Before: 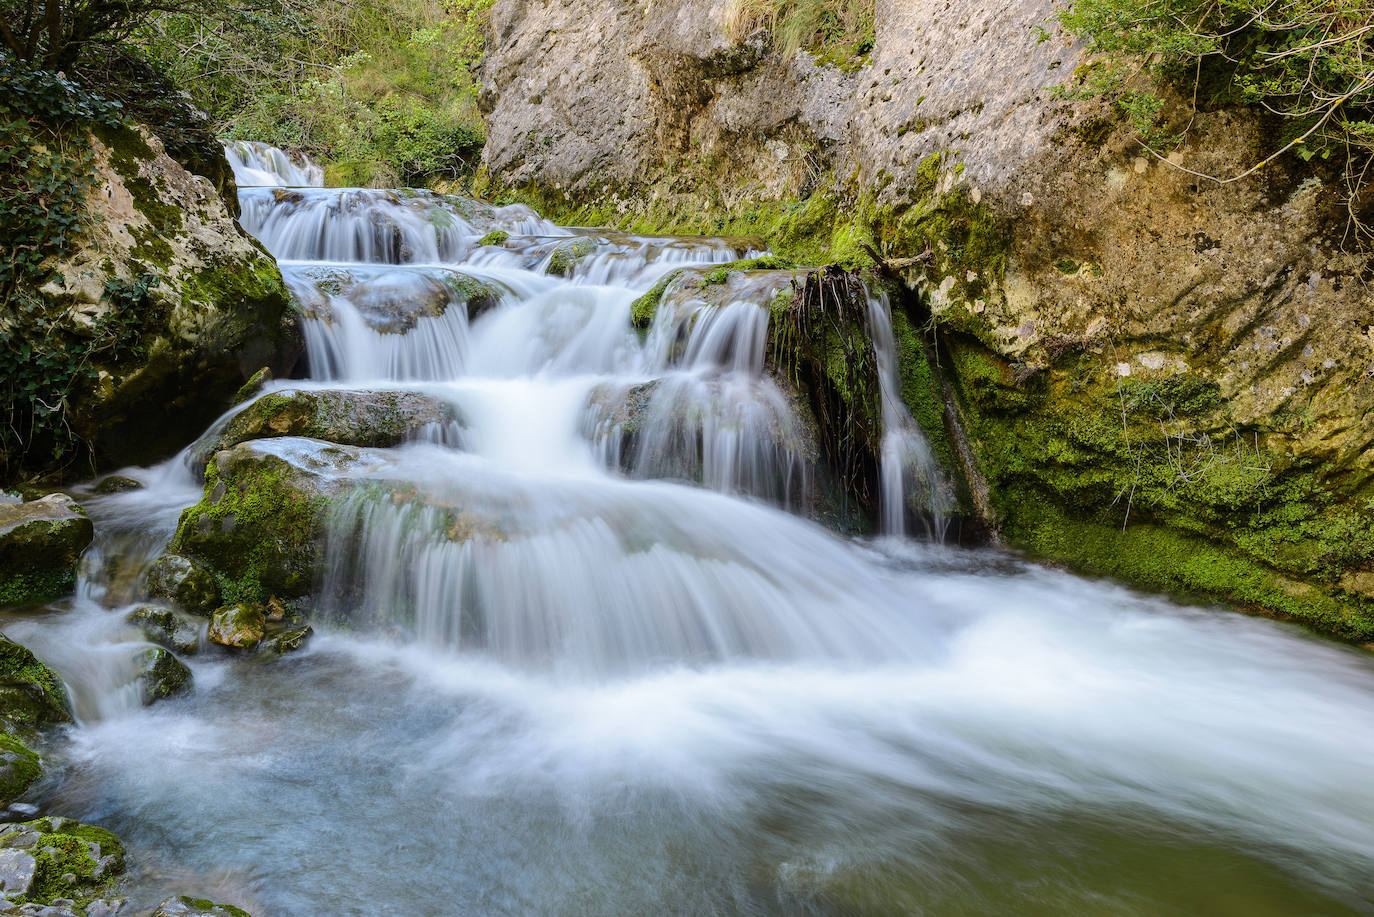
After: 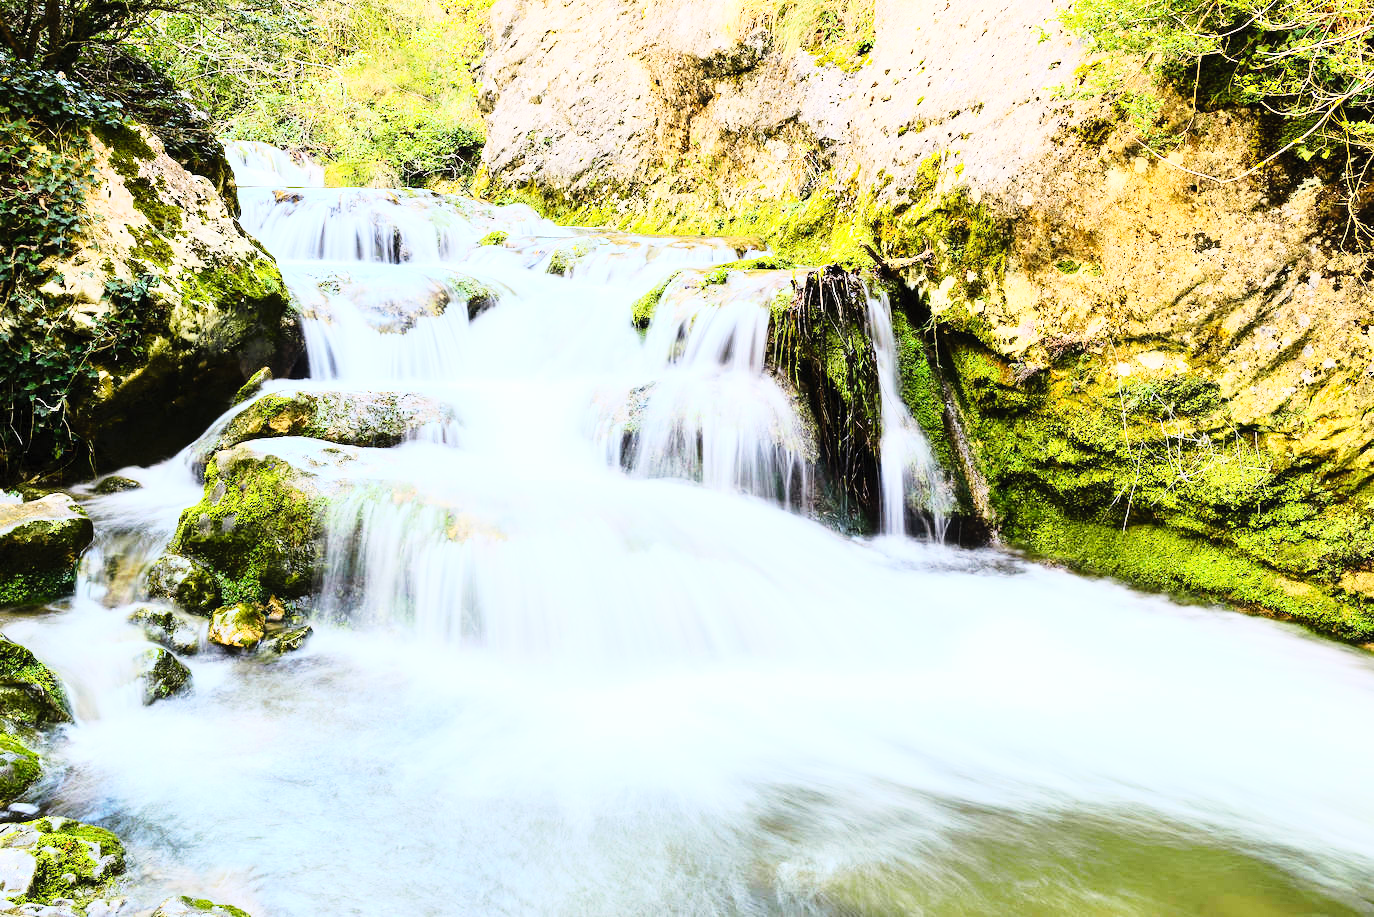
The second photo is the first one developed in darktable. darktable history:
base curve: curves: ch0 [(0, 0) (0.012, 0.01) (0.073, 0.168) (0.31, 0.711) (0.645, 0.957) (1, 1)]
tone equalizer: on, module defaults
contrast brightness saturation: contrast 0.201, brightness 0.158, saturation 0.228
tone curve: curves: ch0 [(0, 0) (0.739, 0.837) (1, 1)]; ch1 [(0, 0) (0.226, 0.261) (0.383, 0.397) (0.462, 0.473) (0.498, 0.502) (0.521, 0.52) (0.578, 0.57) (1, 1)]; ch2 [(0, 0) (0.438, 0.456) (0.5, 0.5) (0.547, 0.557) (0.597, 0.58) (0.629, 0.603) (1, 1)], preserve colors none
